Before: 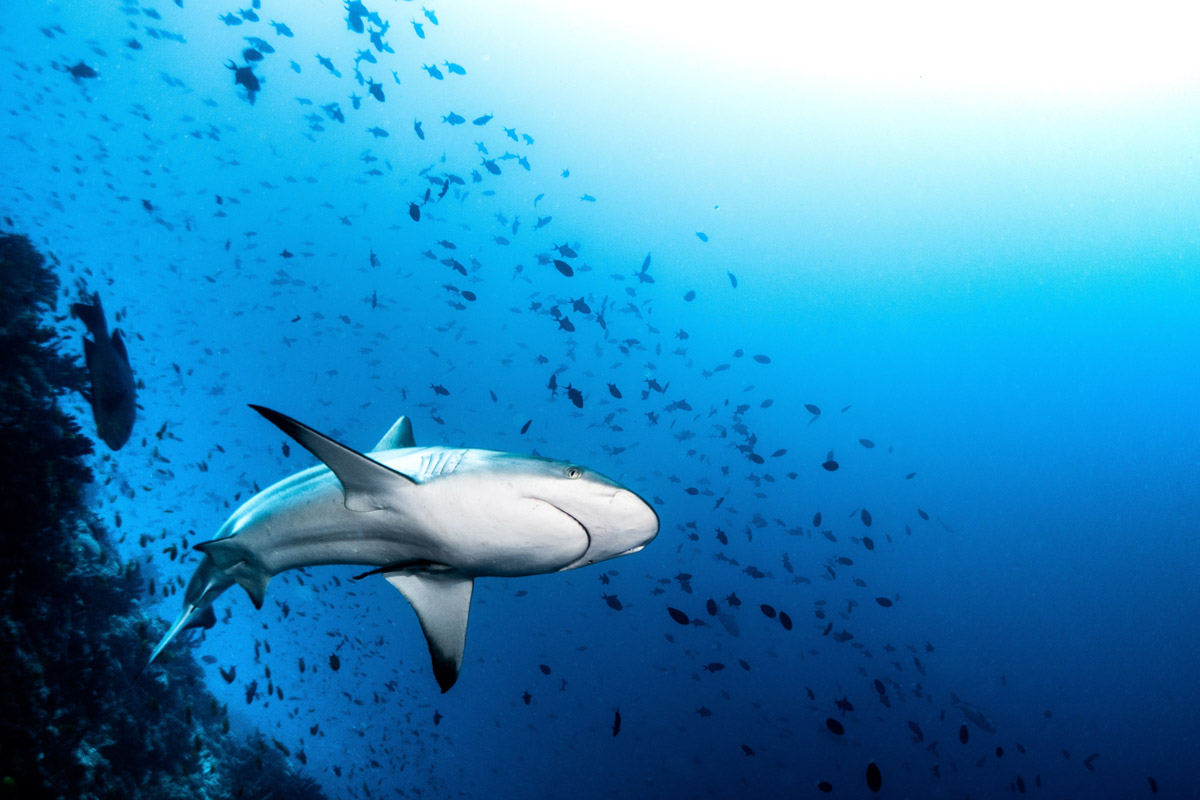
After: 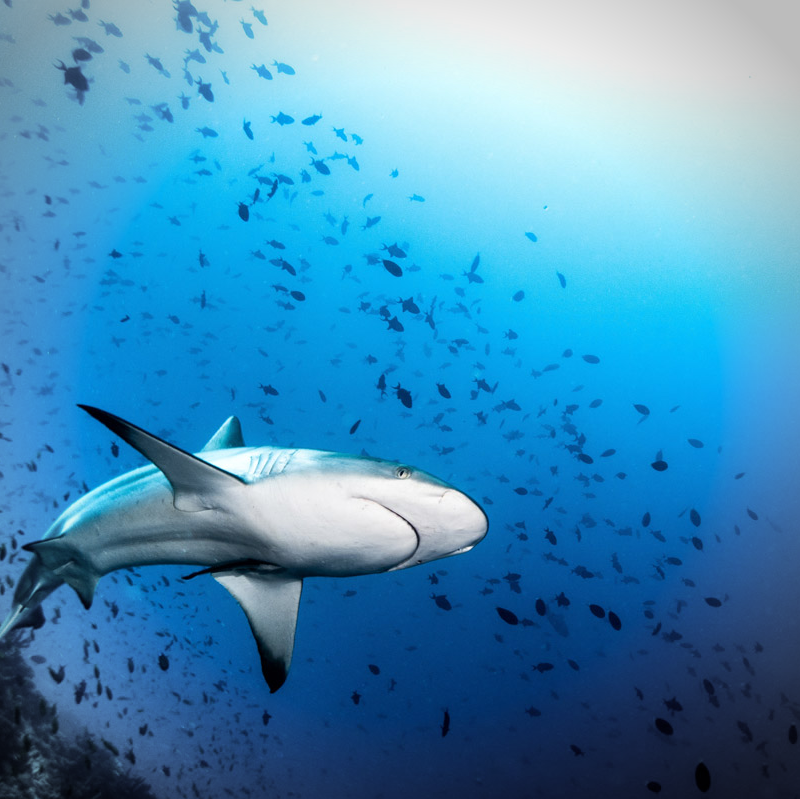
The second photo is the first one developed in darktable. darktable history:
crop and rotate: left 14.318%, right 18.998%
vignetting: on, module defaults
